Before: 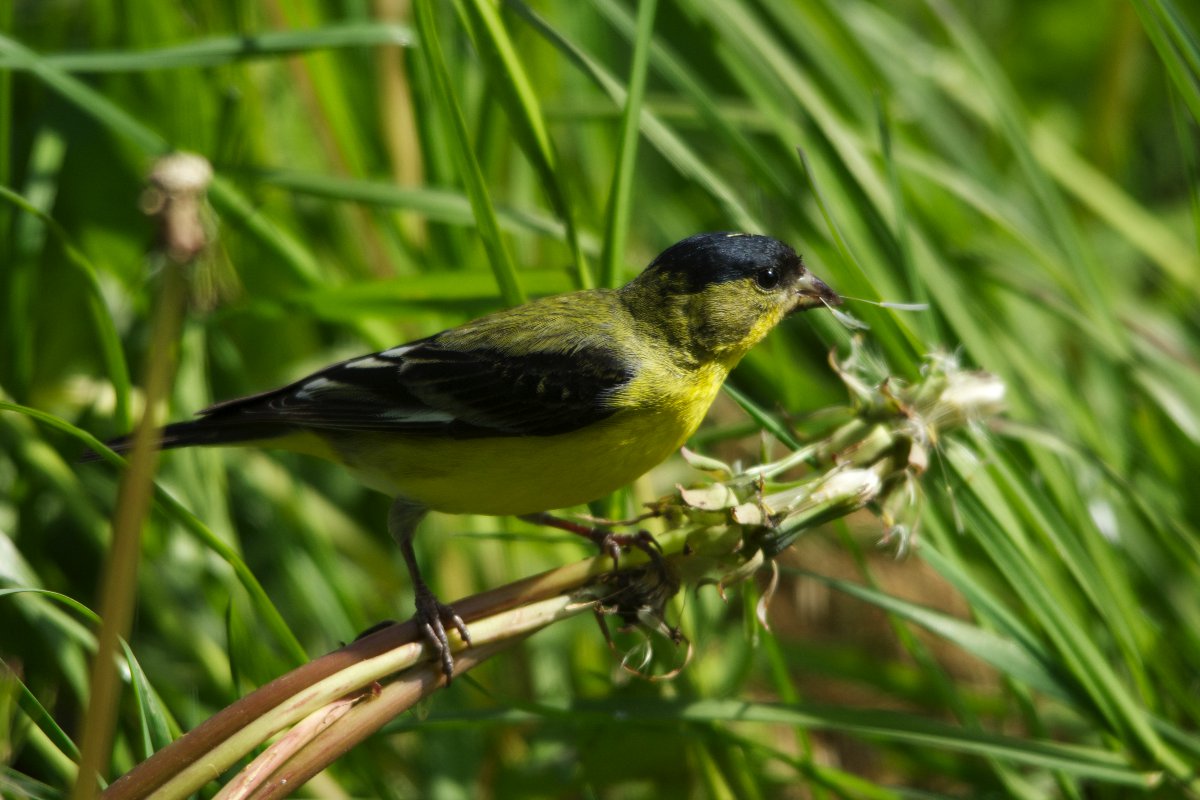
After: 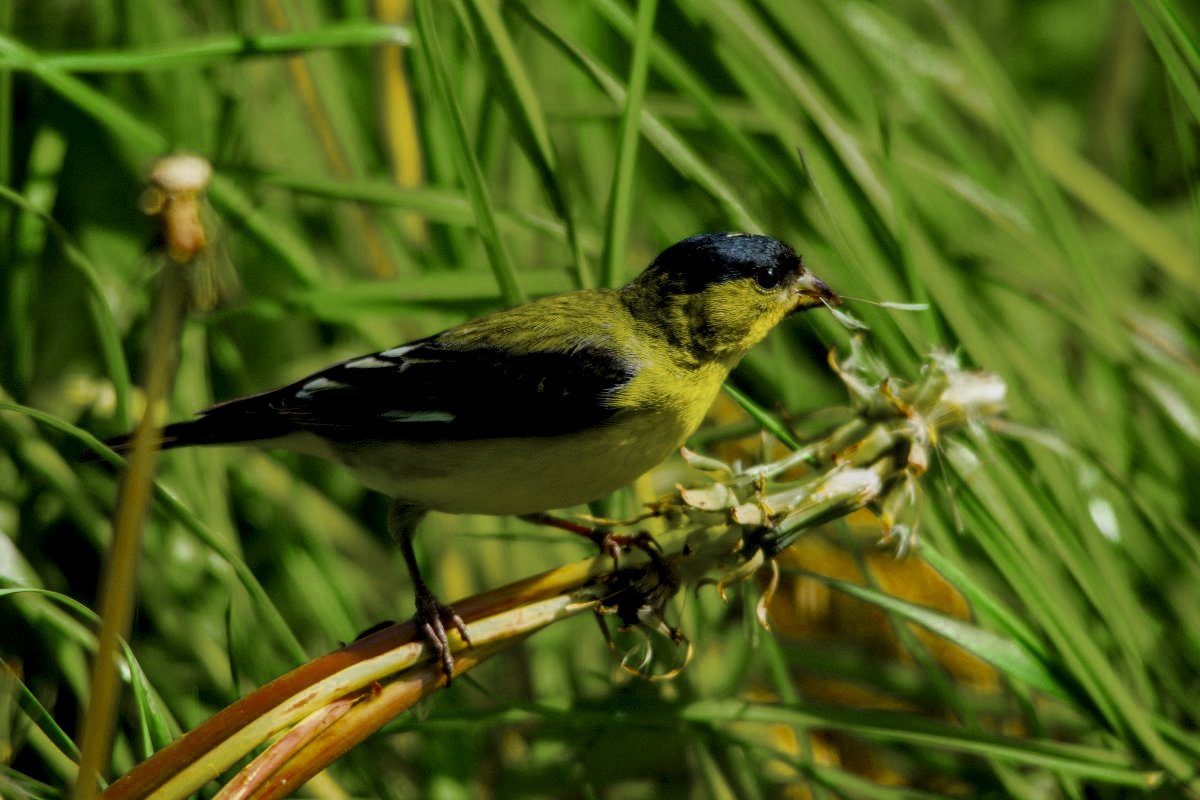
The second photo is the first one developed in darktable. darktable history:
filmic rgb: black relative exposure -7.65 EV, white relative exposure 4.56 EV, hardness 3.61, color science v6 (2022)
tone equalizer: on, module defaults
local contrast: detail 130%
color balance rgb: linear chroma grading › global chroma 15%, perceptual saturation grading › global saturation 30%
color zones: curves: ch0 [(0.11, 0.396) (0.195, 0.36) (0.25, 0.5) (0.303, 0.412) (0.357, 0.544) (0.75, 0.5) (0.967, 0.328)]; ch1 [(0, 0.468) (0.112, 0.512) (0.202, 0.6) (0.25, 0.5) (0.307, 0.352) (0.357, 0.544) (0.75, 0.5) (0.963, 0.524)]
